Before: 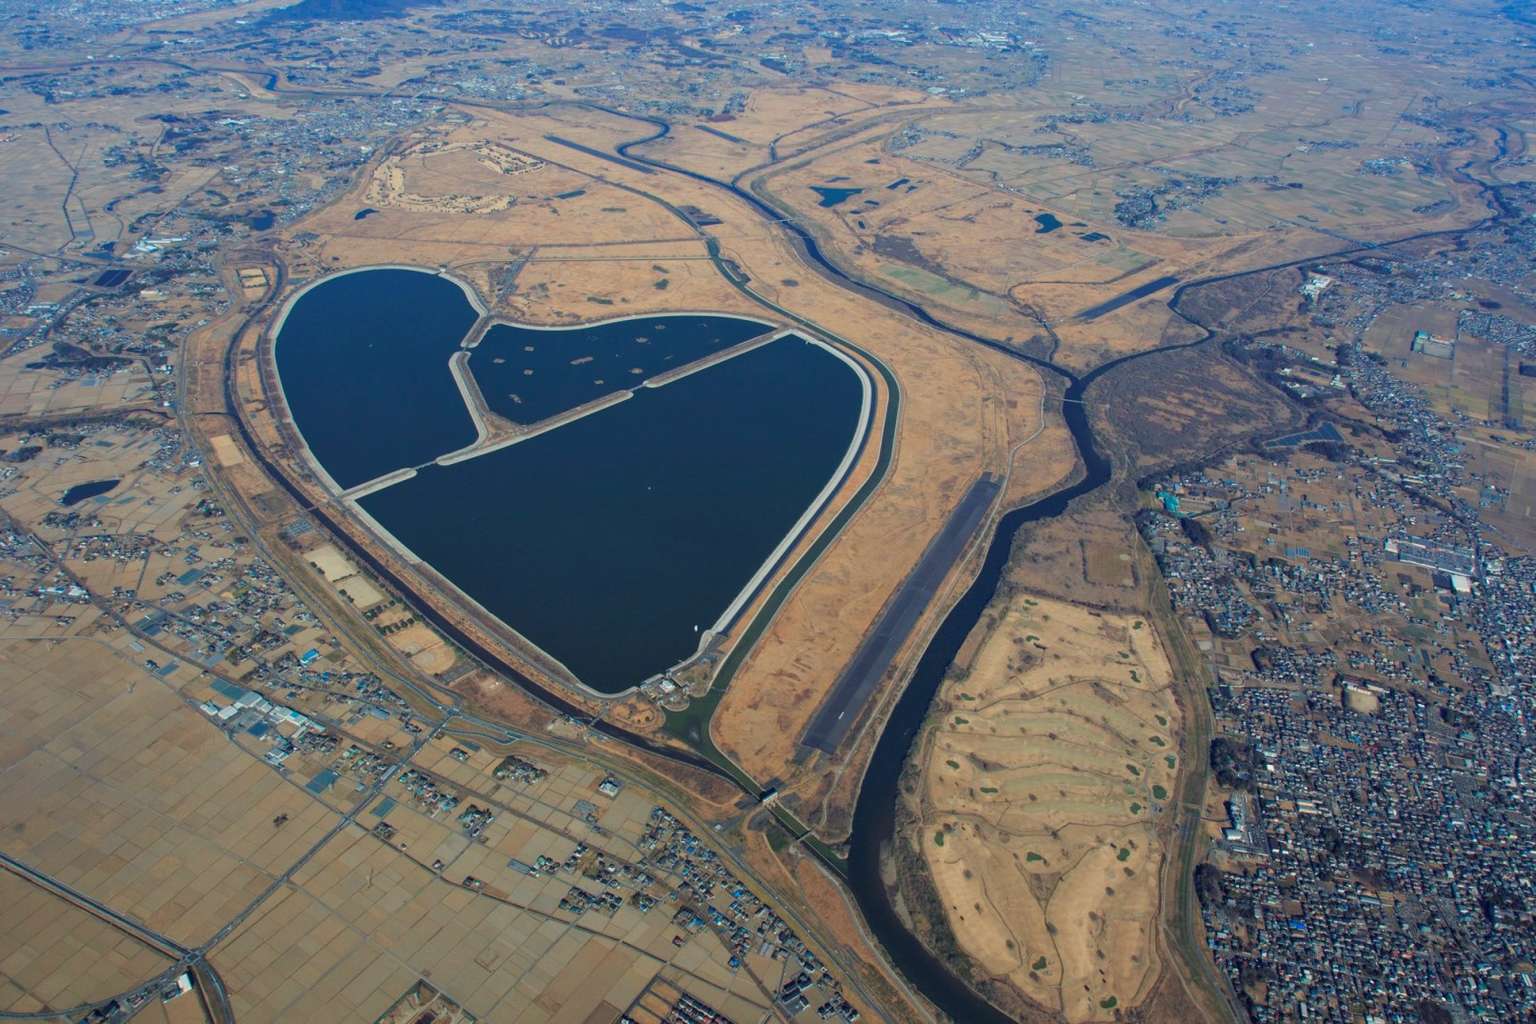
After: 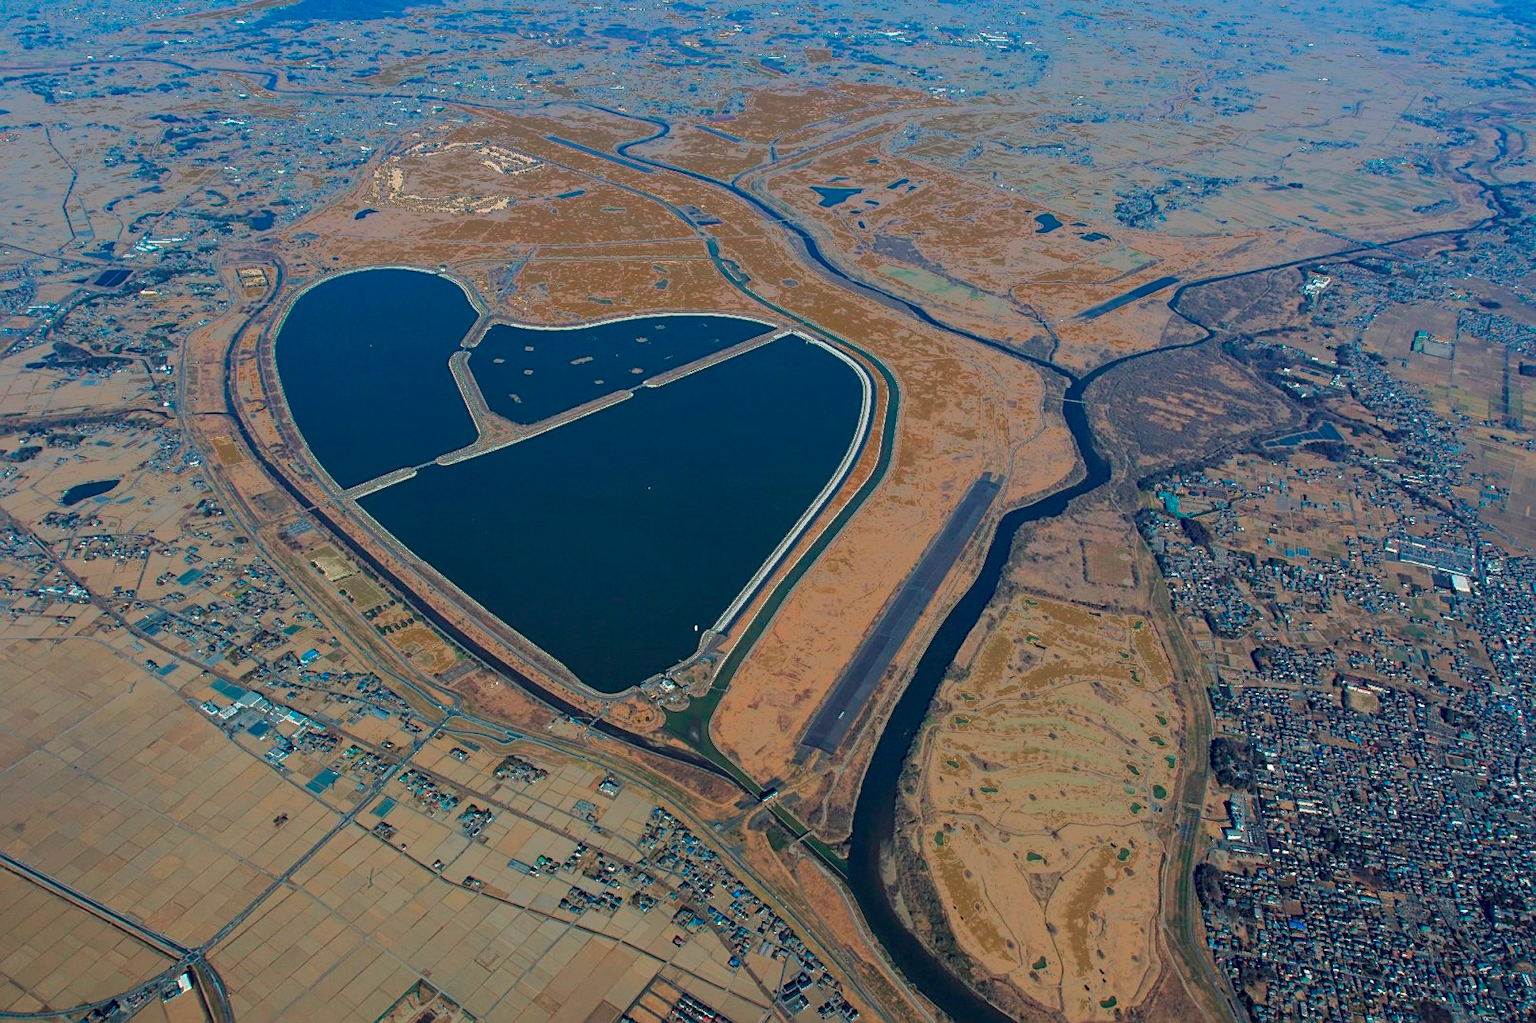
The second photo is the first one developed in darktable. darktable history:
sharpen: on, module defaults
fill light: exposure -0.73 EV, center 0.69, width 2.2
